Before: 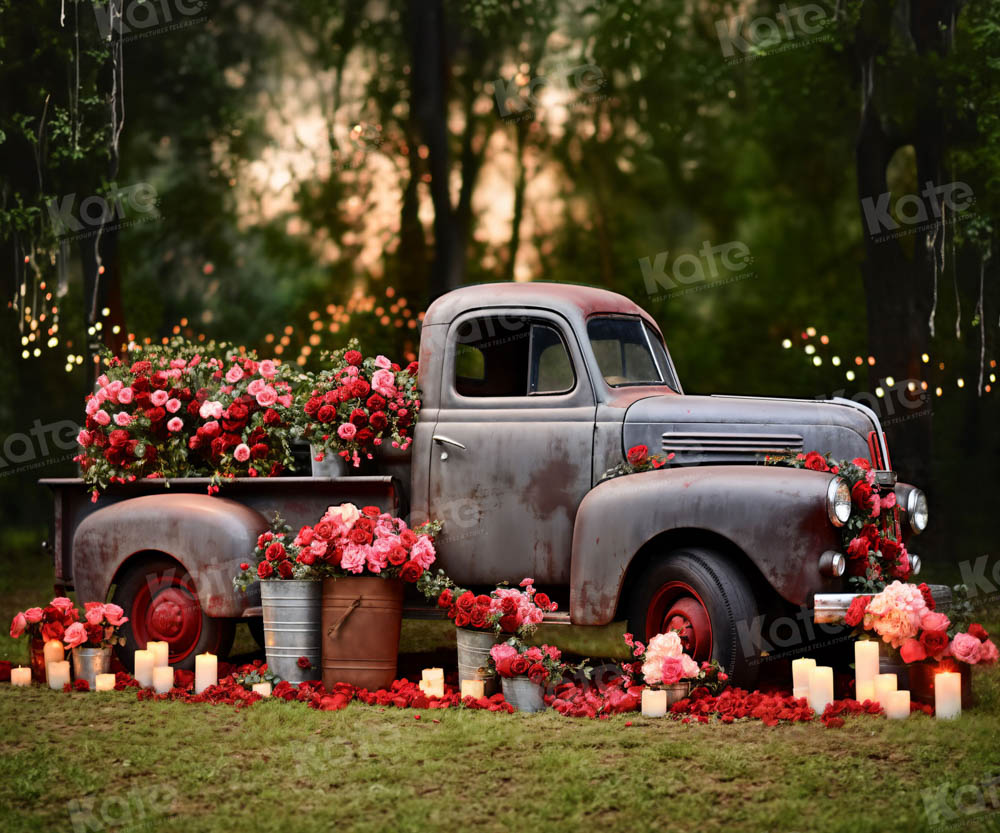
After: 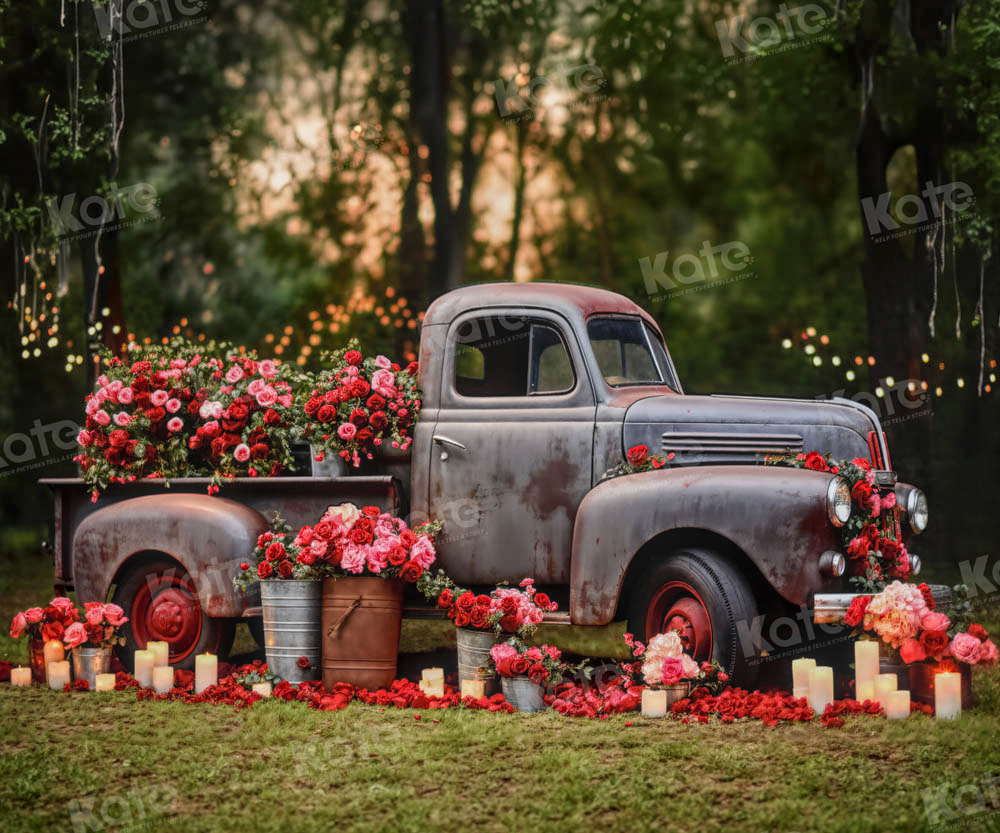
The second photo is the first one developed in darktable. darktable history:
local contrast: highlights 67%, shadows 32%, detail 167%, midtone range 0.2
